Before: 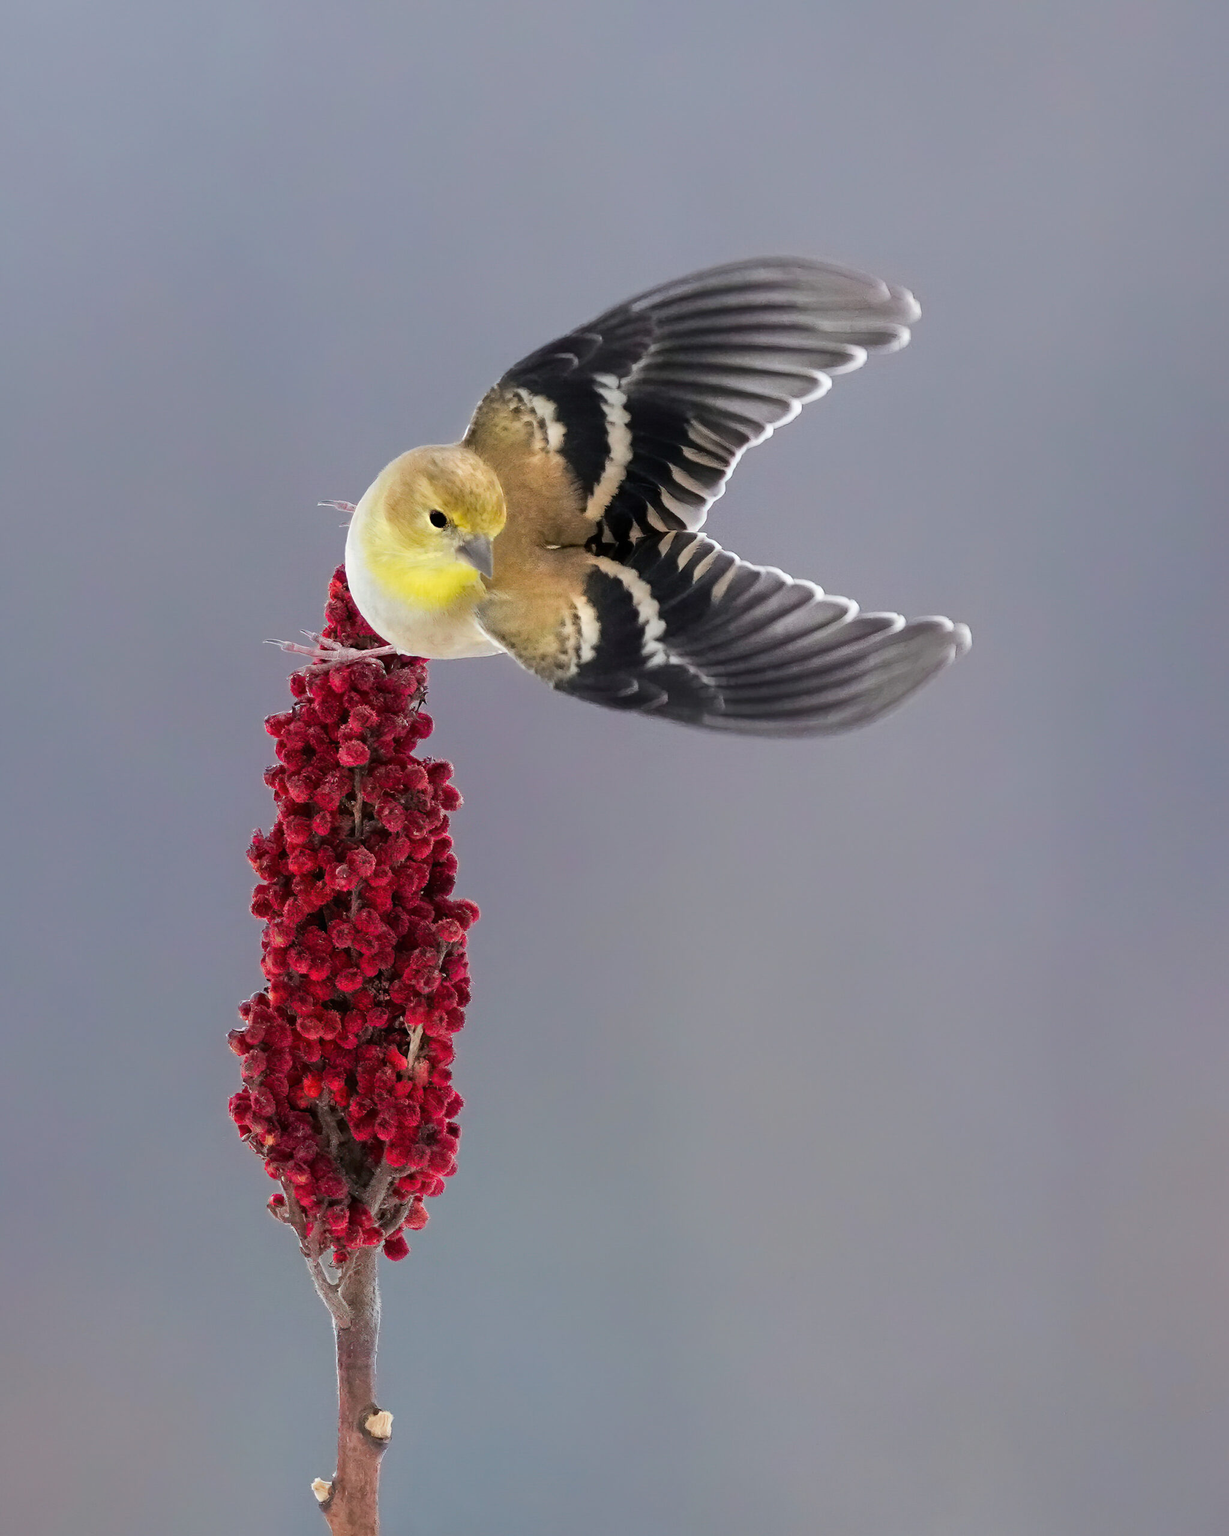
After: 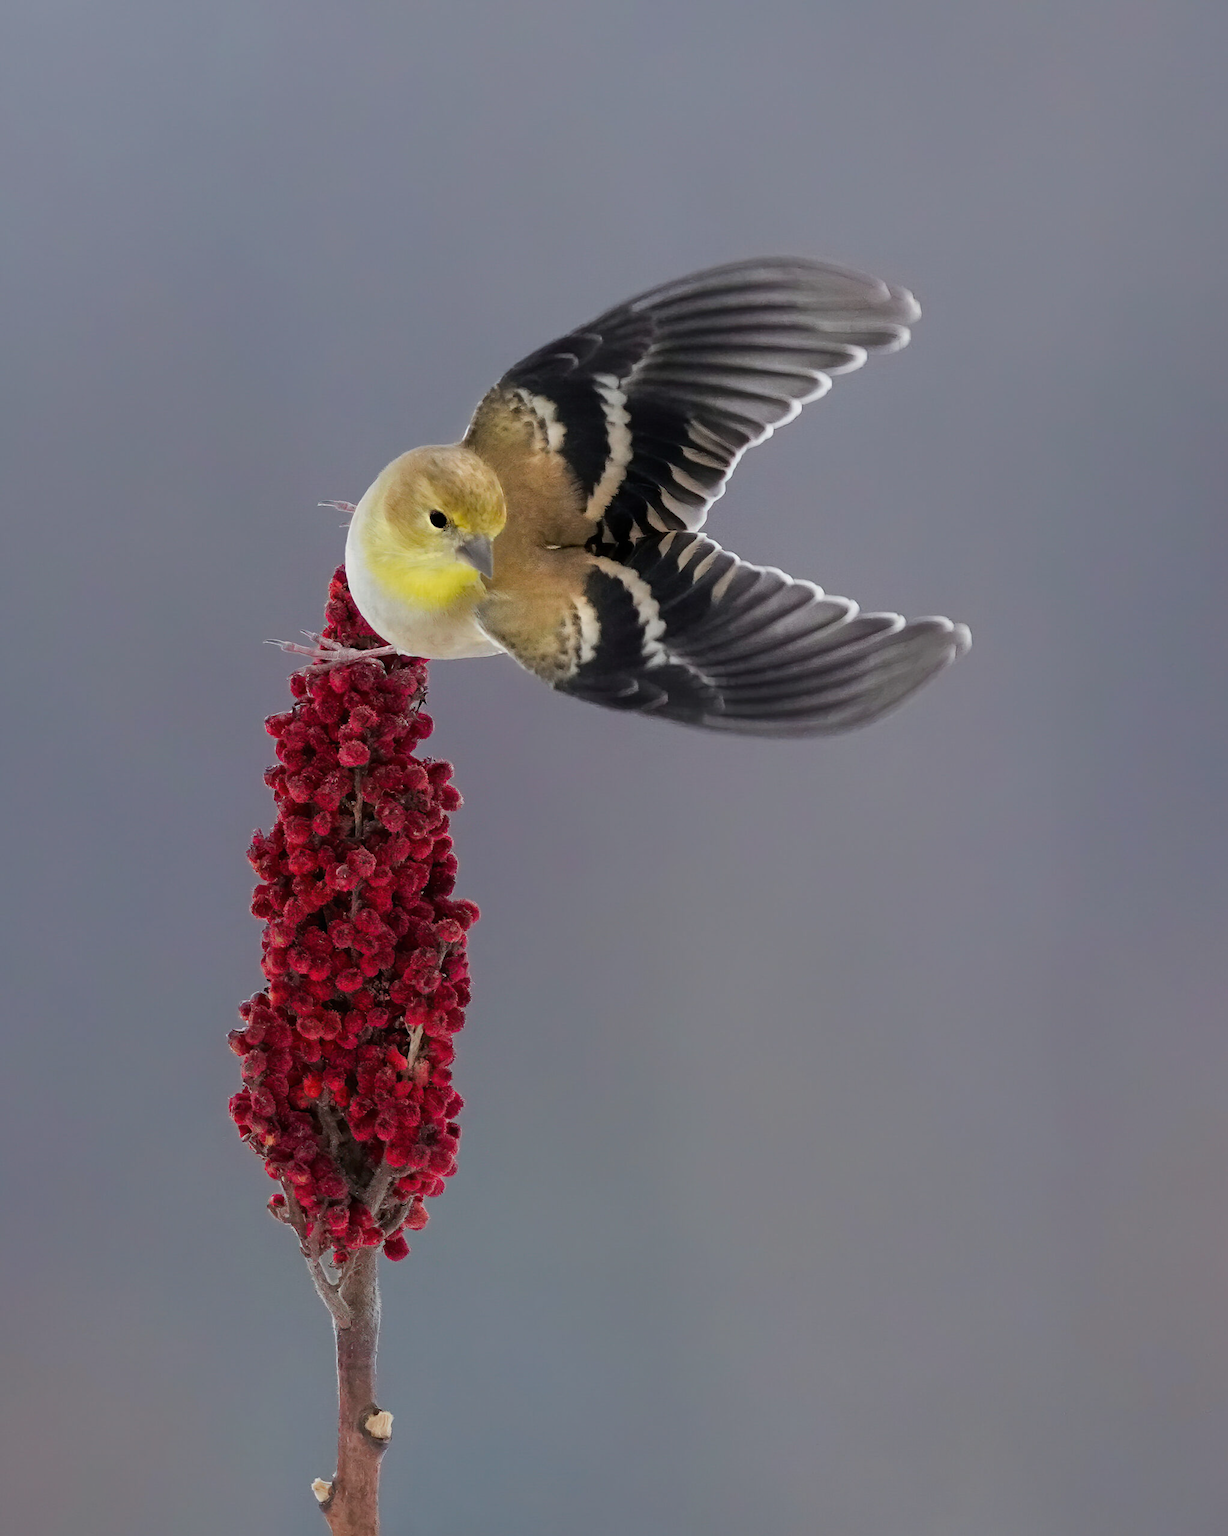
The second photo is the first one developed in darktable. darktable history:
tone equalizer: -8 EV 0.283 EV, -7 EV 0.449 EV, -6 EV 0.386 EV, -5 EV 0.268 EV, -3 EV -0.274 EV, -2 EV -0.387 EV, -1 EV -0.438 EV, +0 EV -0.264 EV, smoothing diameter 24.82%, edges refinement/feathering 14.24, preserve details guided filter
